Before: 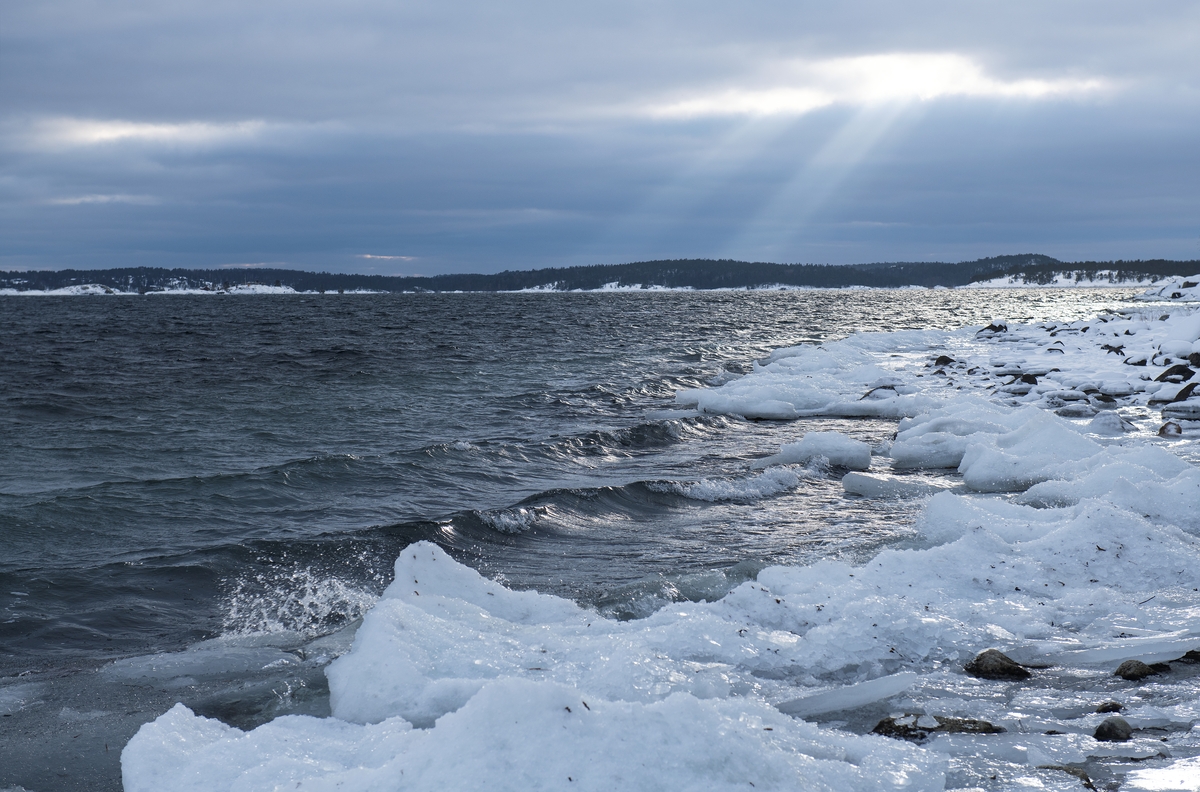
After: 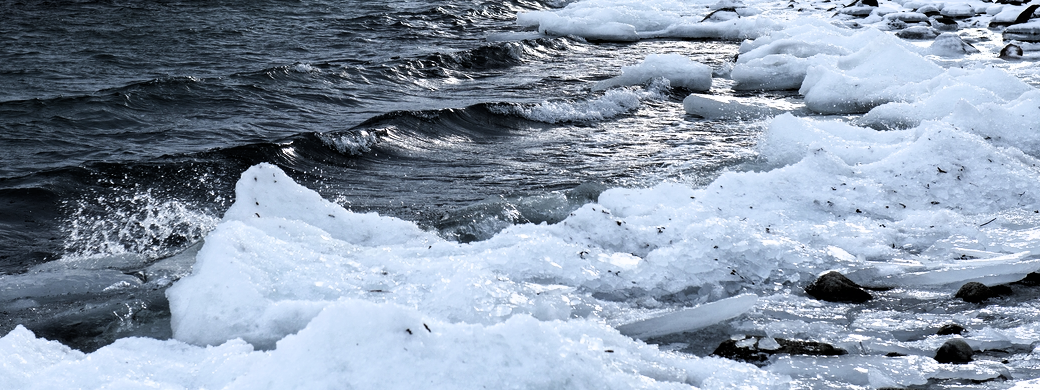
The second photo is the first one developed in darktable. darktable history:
filmic rgb: black relative exposure -8.23 EV, white relative exposure 2.24 EV, hardness 7.16, latitude 86.67%, contrast 1.682, highlights saturation mix -3.14%, shadows ↔ highlights balance -2.47%
crop and rotate: left 13.305%, top 47.761%, bottom 2.952%
exposure: compensate highlight preservation false
